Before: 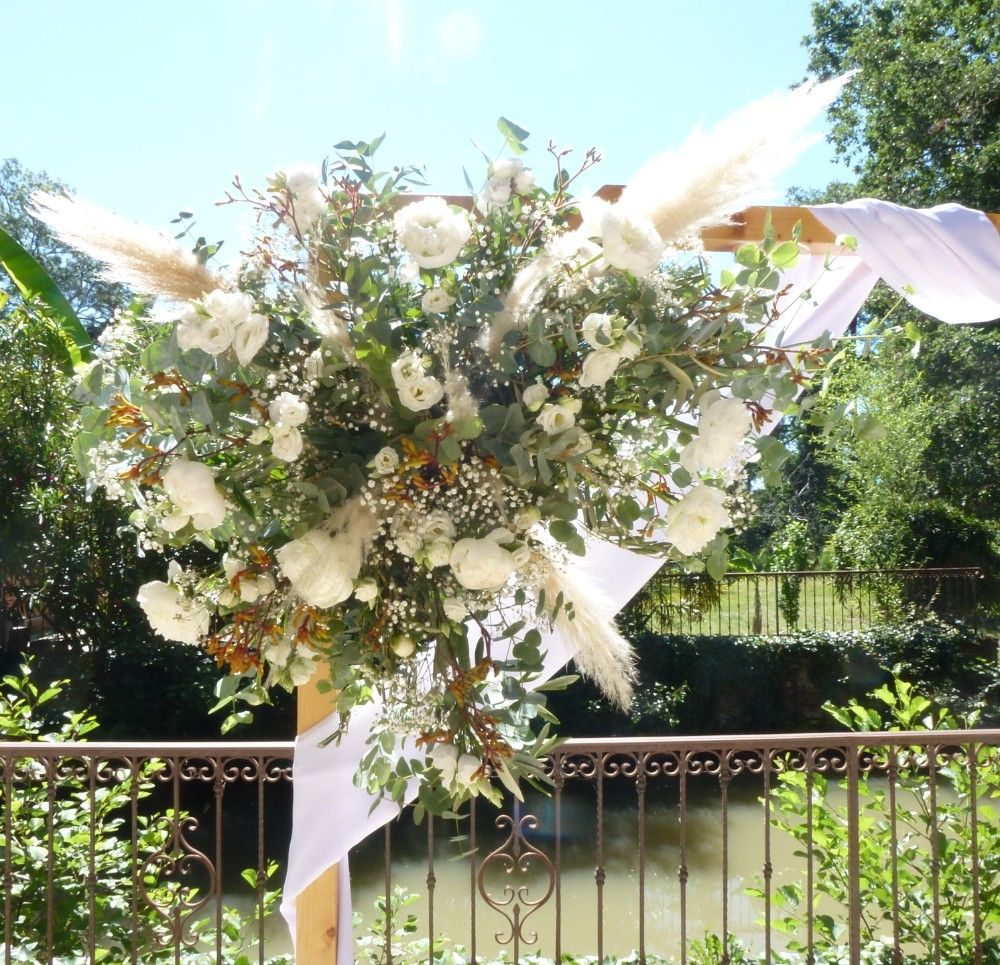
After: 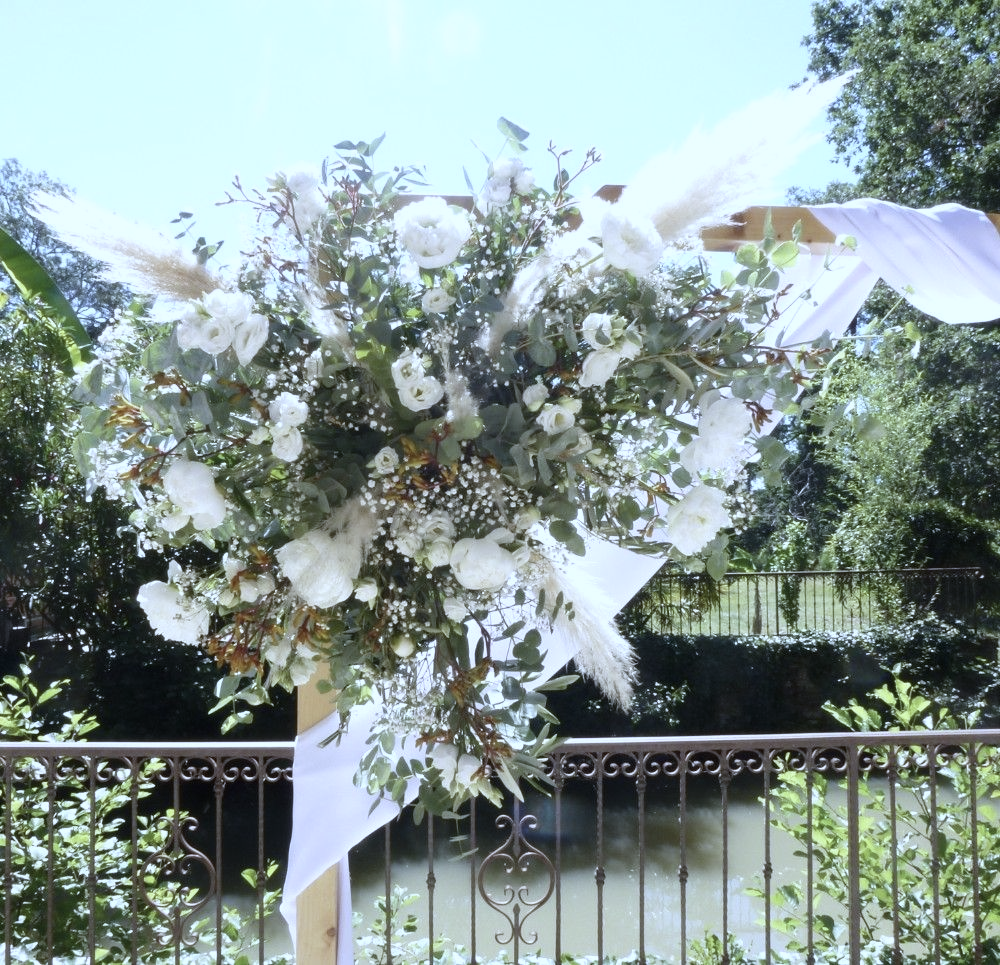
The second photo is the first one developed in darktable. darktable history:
contrast brightness saturation: contrast 0.1, saturation -0.36
white balance: red 0.871, blue 1.249
contrast equalizer: y [[0.5 ×6], [0.5 ×6], [0.5, 0.5, 0.501, 0.545, 0.707, 0.863], [0 ×6], [0 ×6]]
